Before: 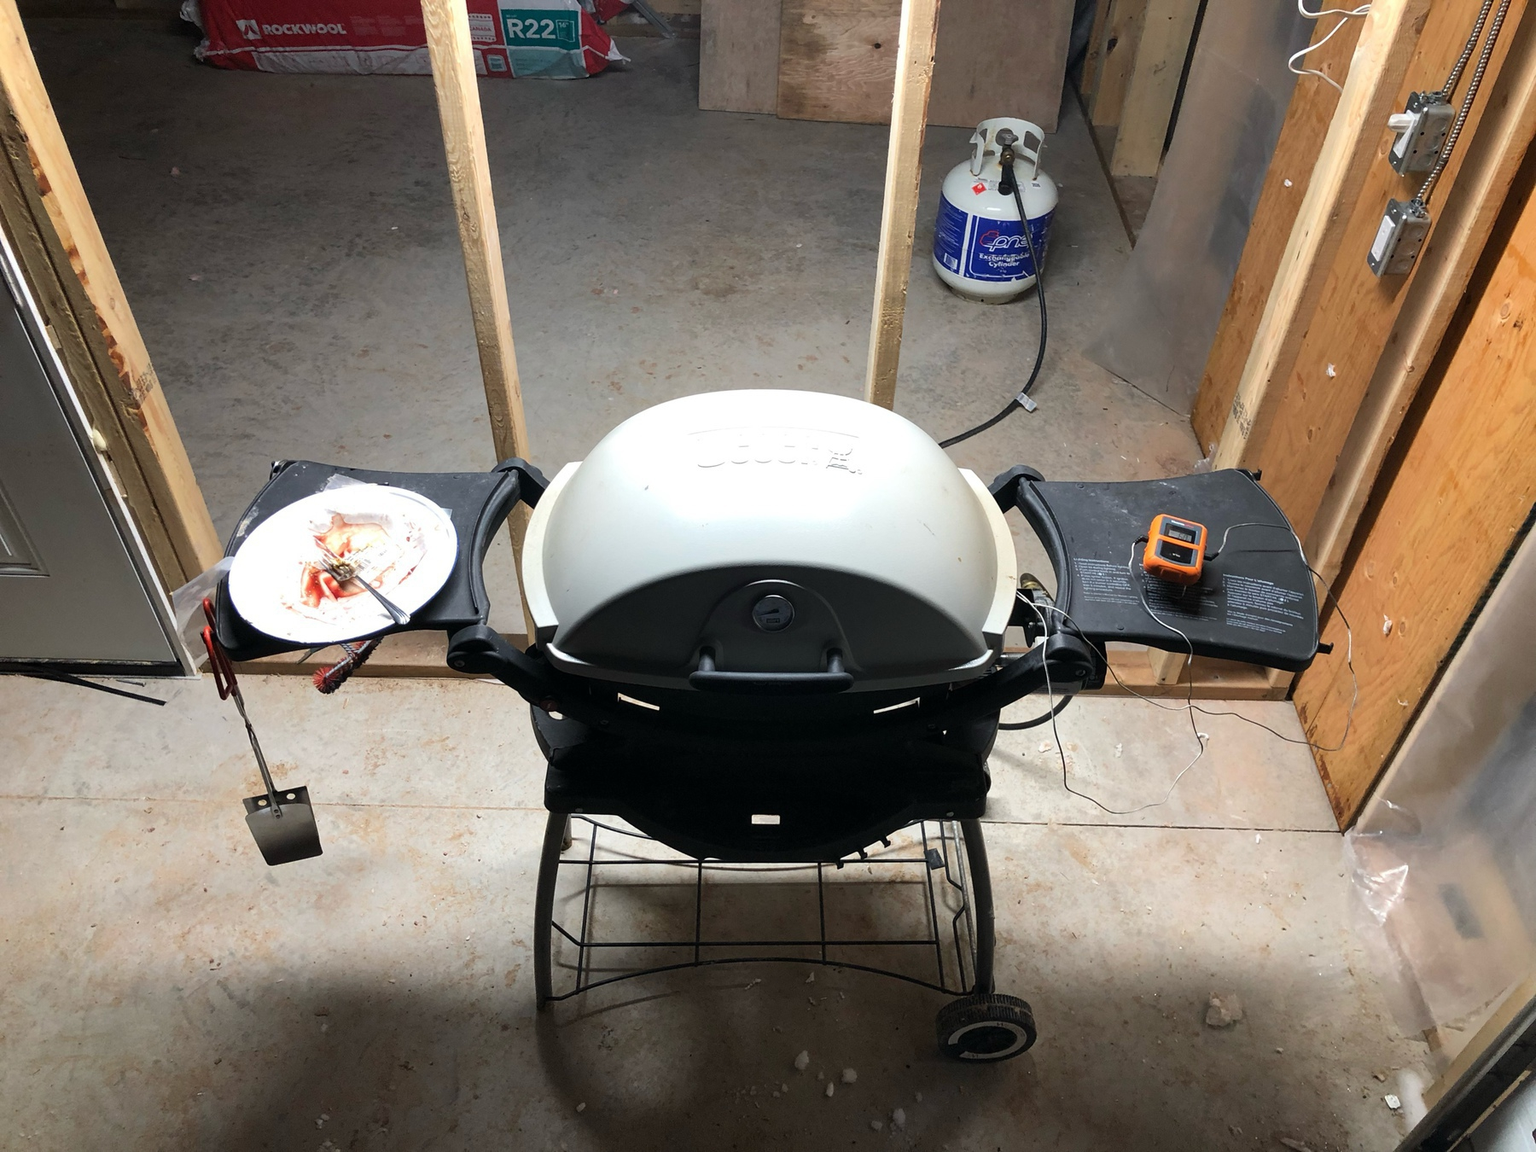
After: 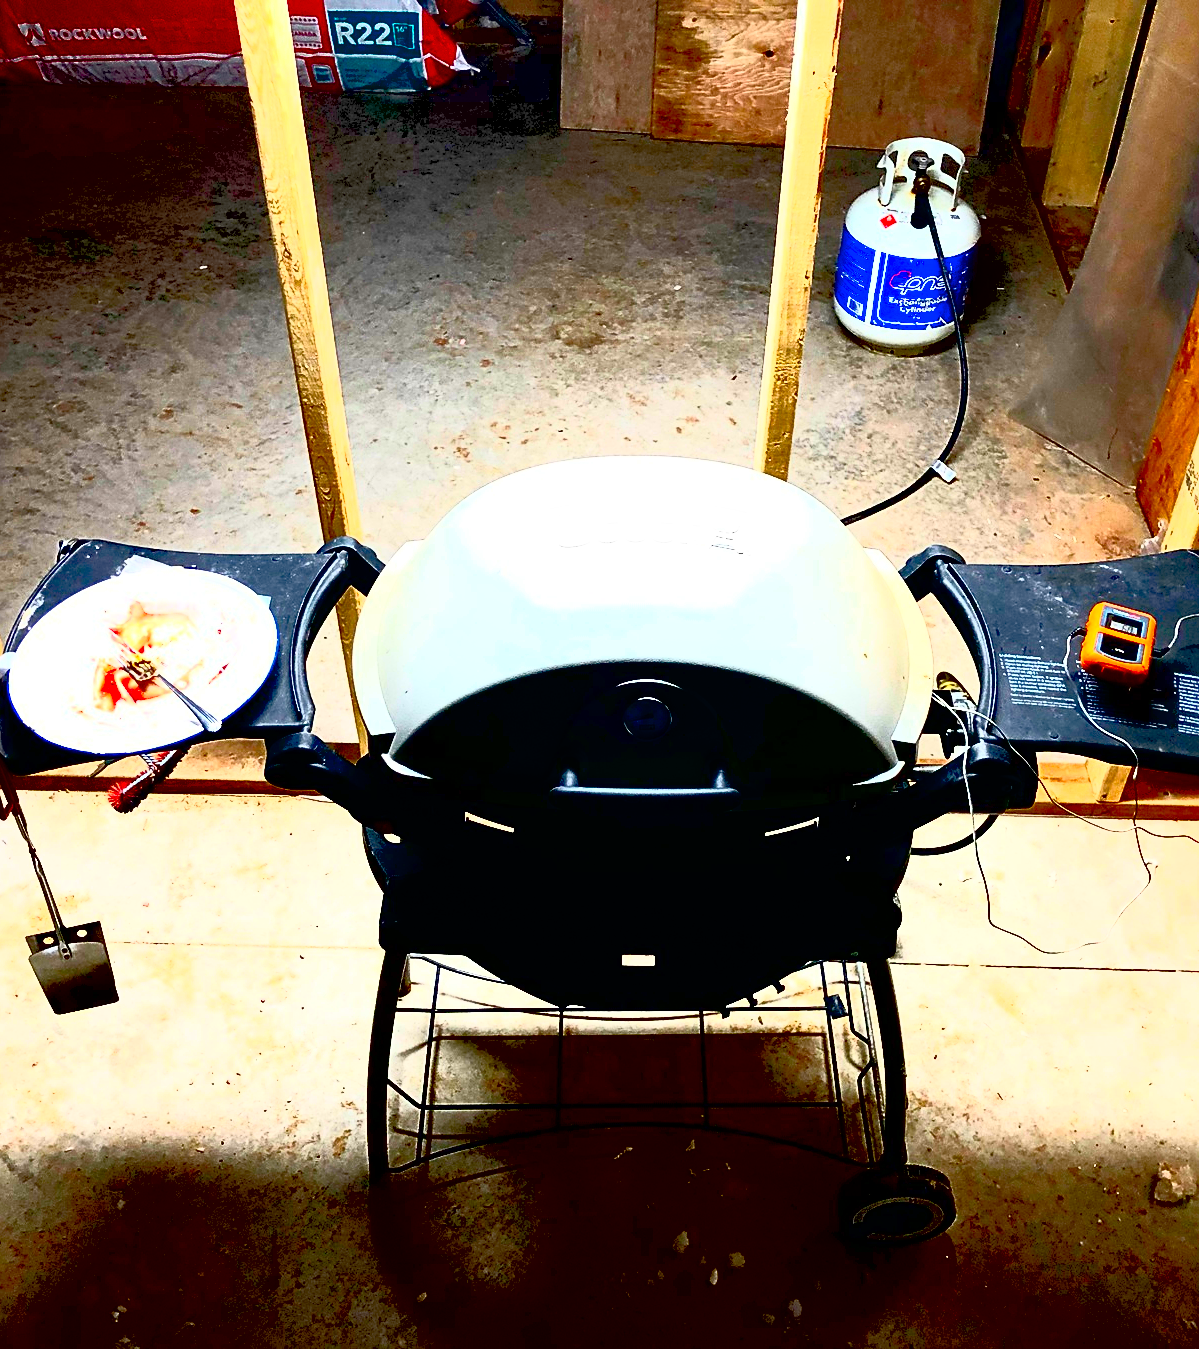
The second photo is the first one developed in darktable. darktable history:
exposure: black level correction 0.047, exposure 0.013 EV, compensate highlight preservation false
haze removal: adaptive false
crop and rotate: left 14.436%, right 18.898%
contrast brightness saturation: contrast 1, brightness 1, saturation 1
sharpen: on, module defaults
